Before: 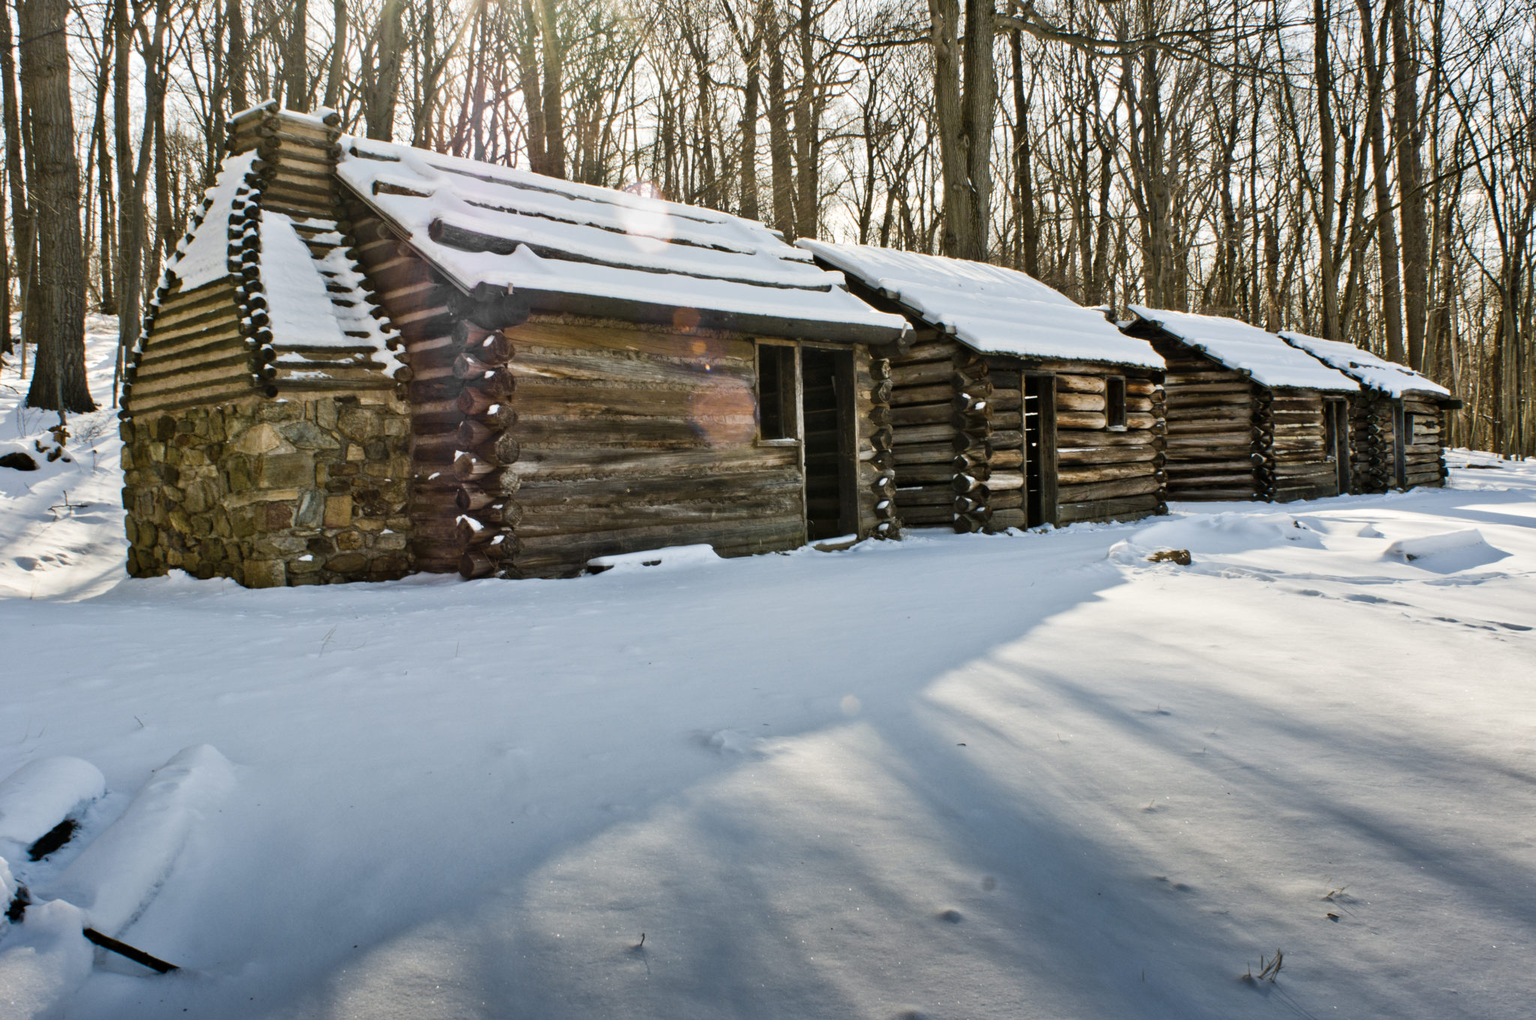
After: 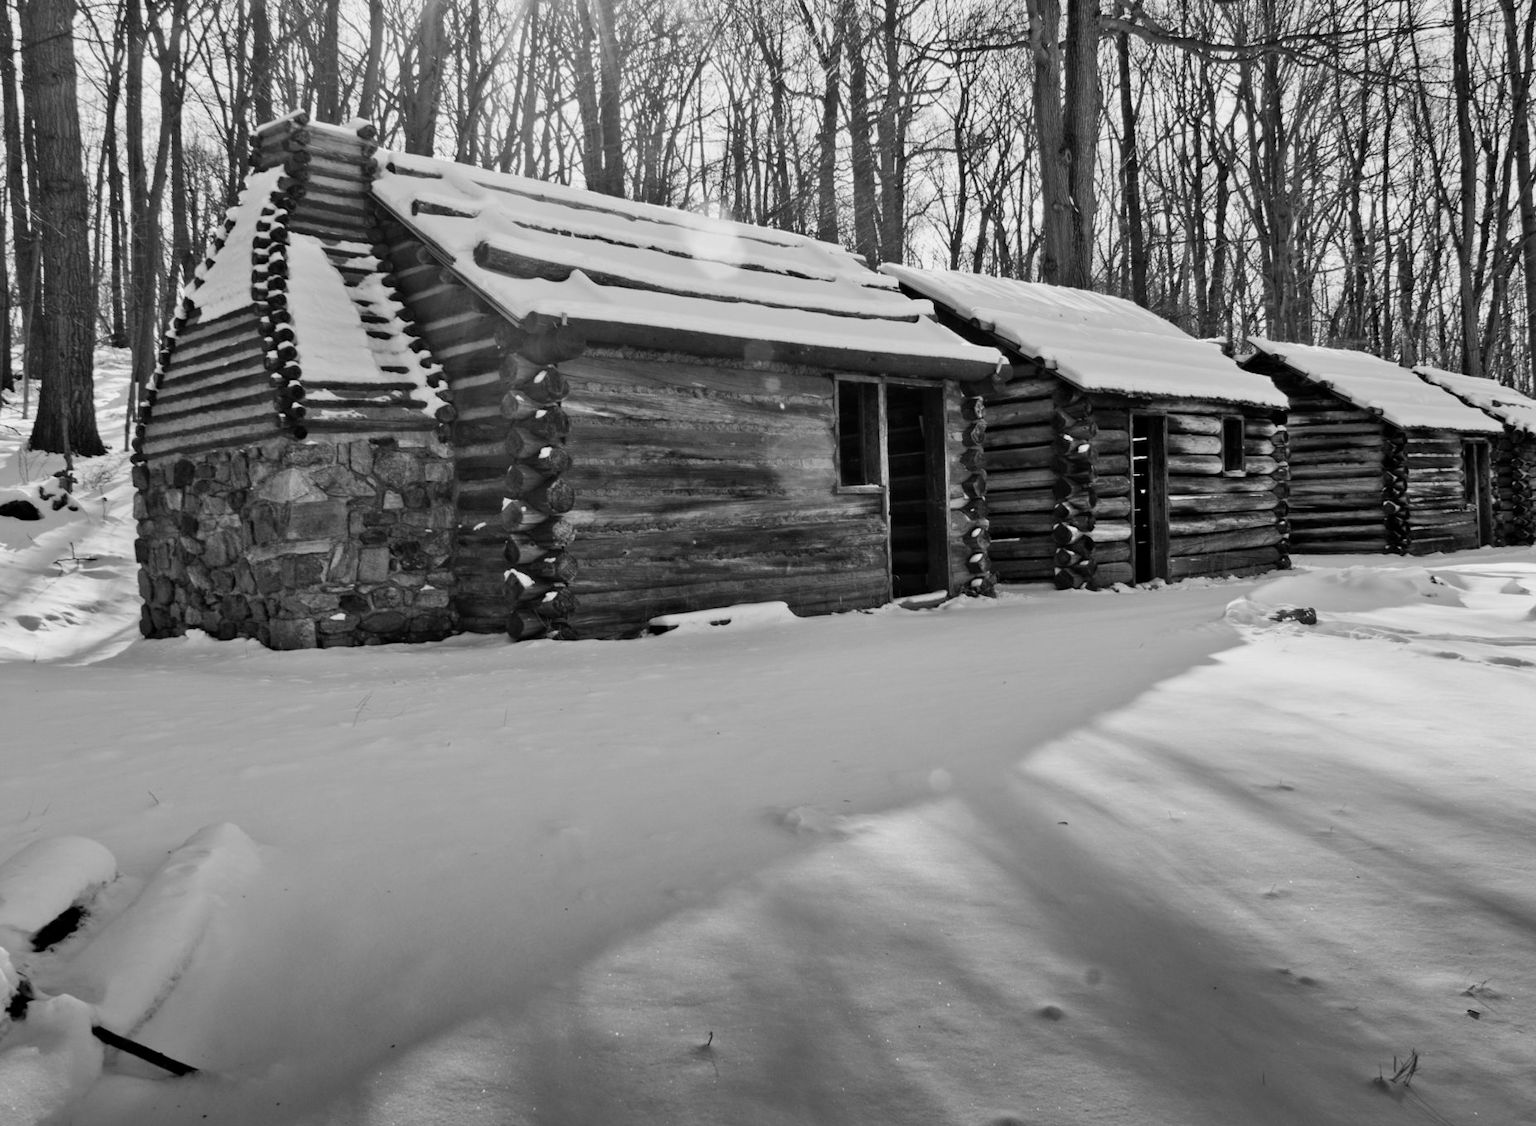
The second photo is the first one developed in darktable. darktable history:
crop: right 9.509%, bottom 0.031%
monochrome: a -92.57, b 58.91
